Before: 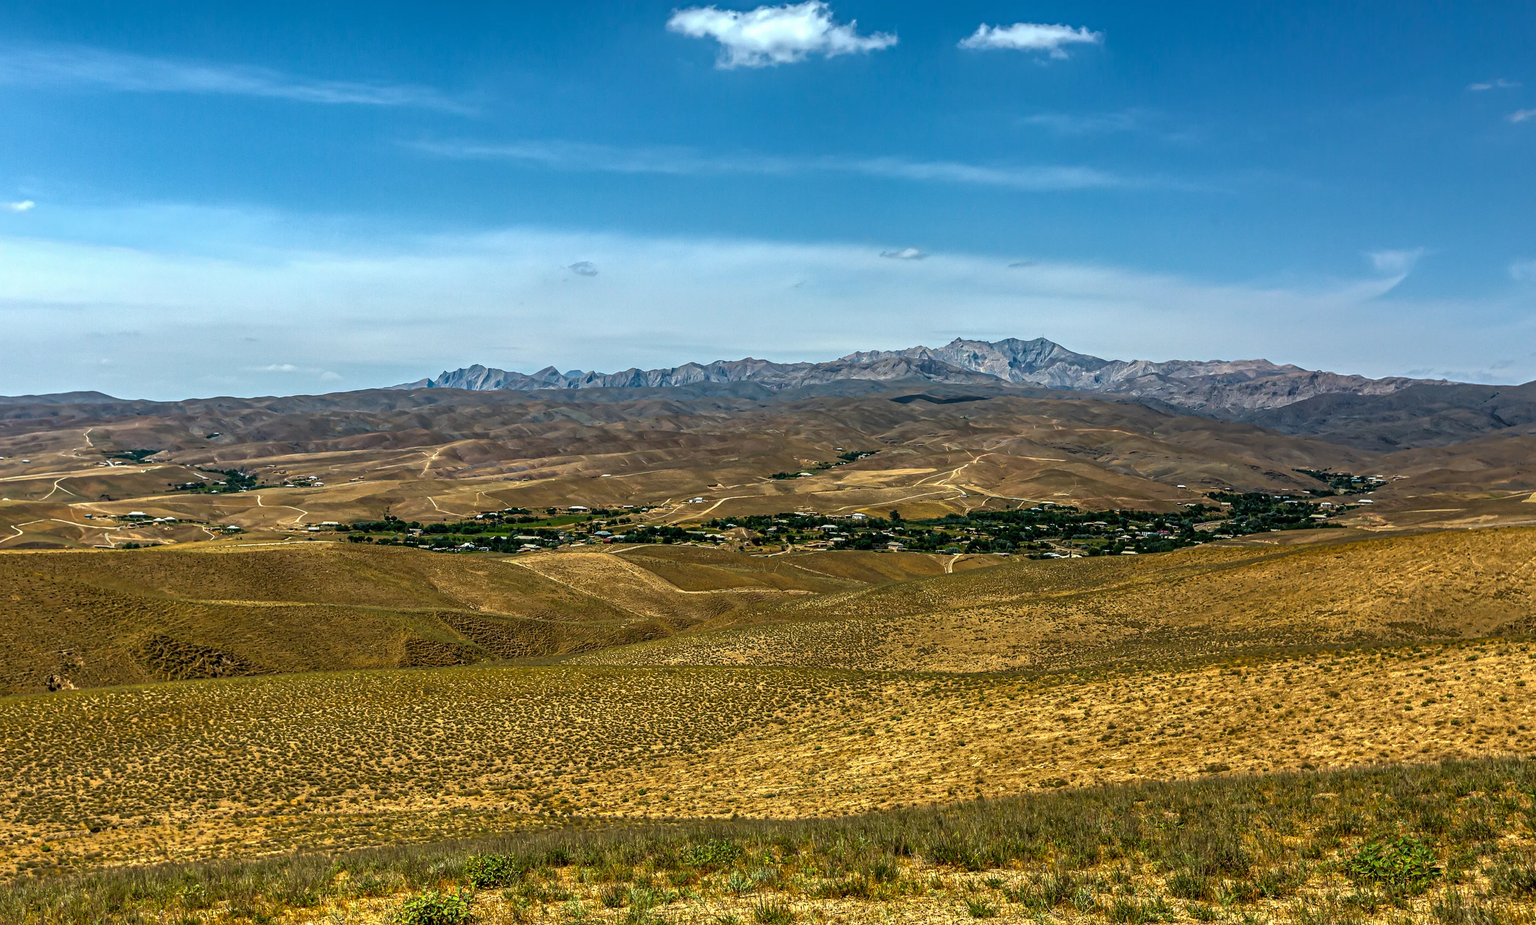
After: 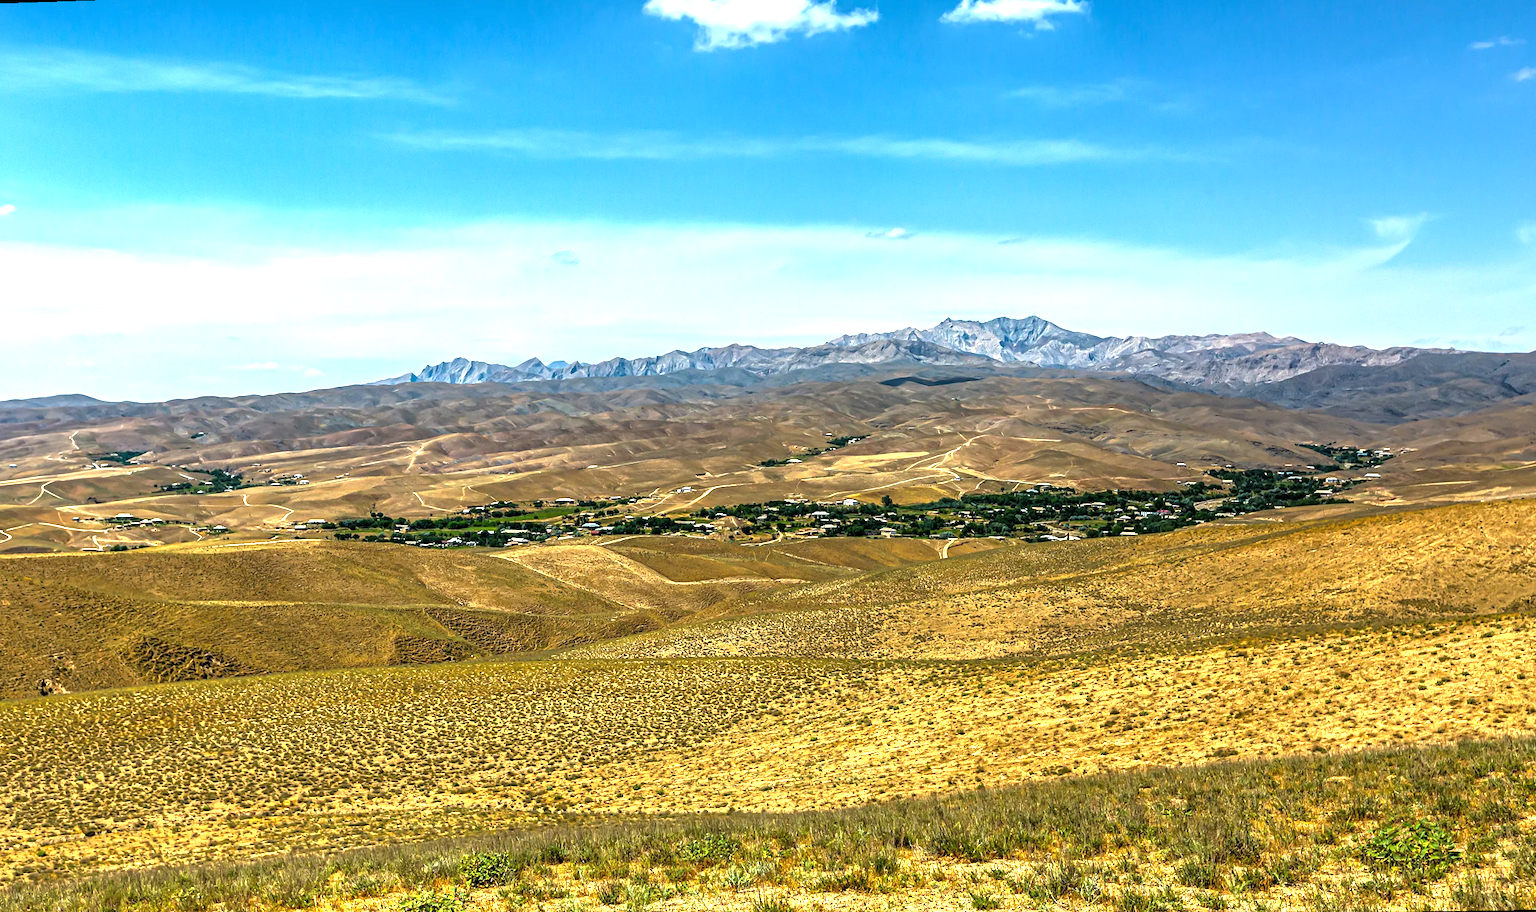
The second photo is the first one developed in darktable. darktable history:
rotate and perspective: rotation -1.32°, lens shift (horizontal) -0.031, crop left 0.015, crop right 0.985, crop top 0.047, crop bottom 0.982
exposure: black level correction 0, exposure 1.1 EV, compensate exposure bias true, compensate highlight preservation false
